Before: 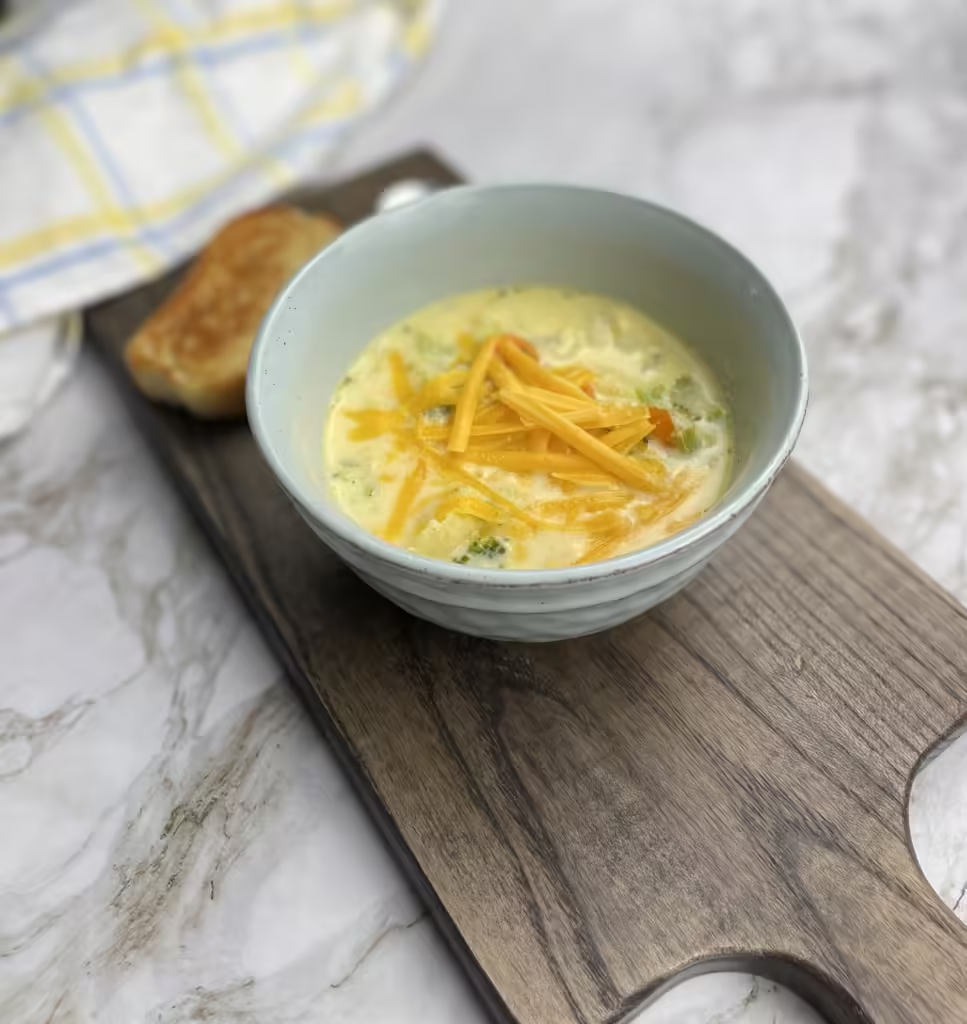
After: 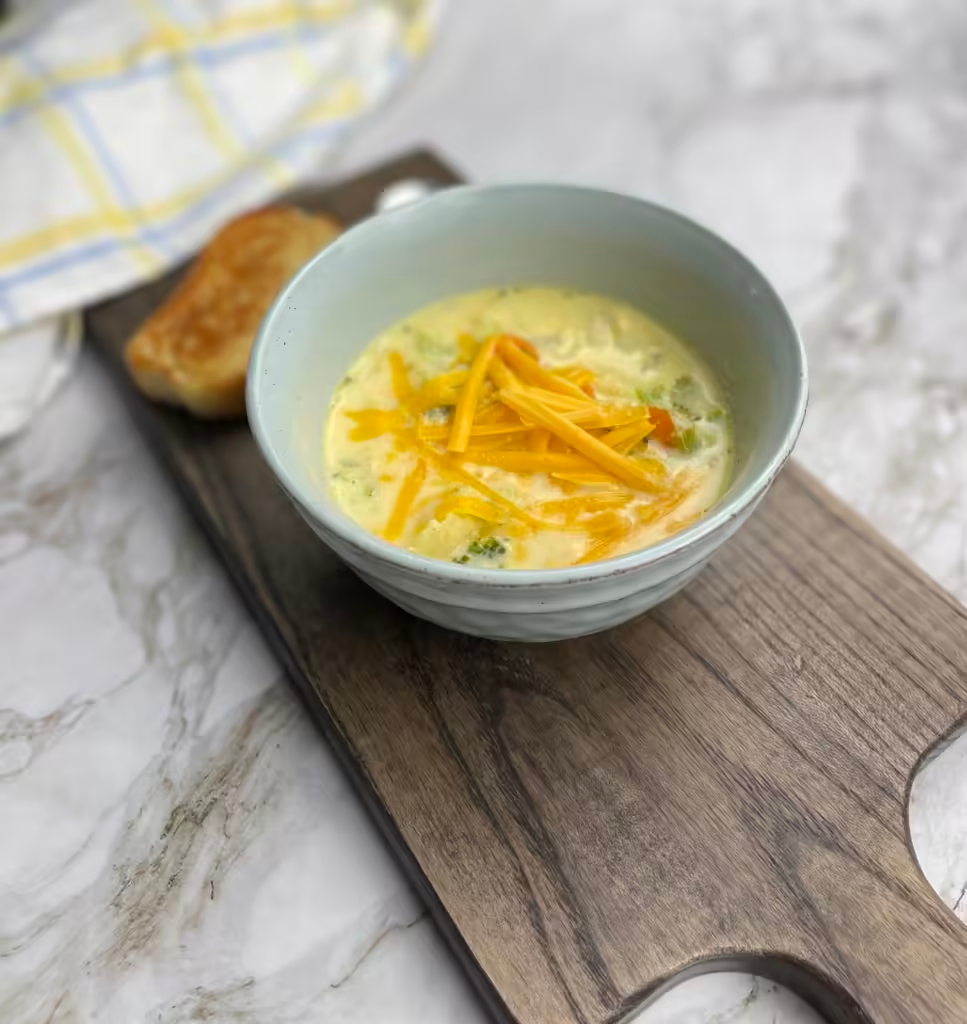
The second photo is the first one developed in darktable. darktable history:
exposure: exposure -0.001 EV, compensate highlight preservation false
